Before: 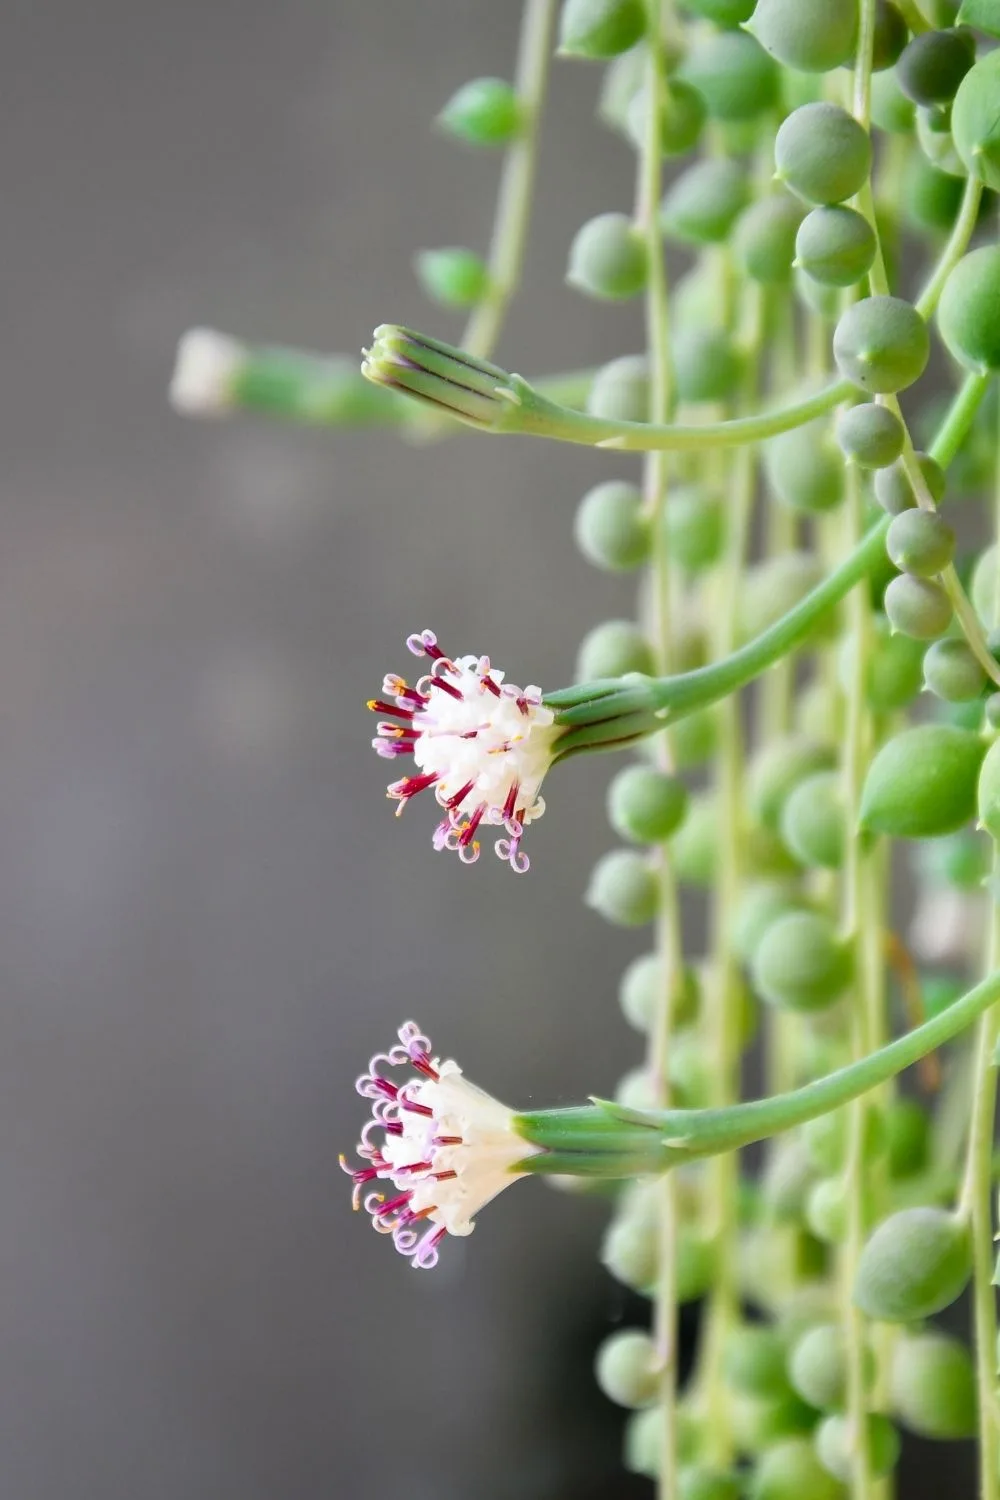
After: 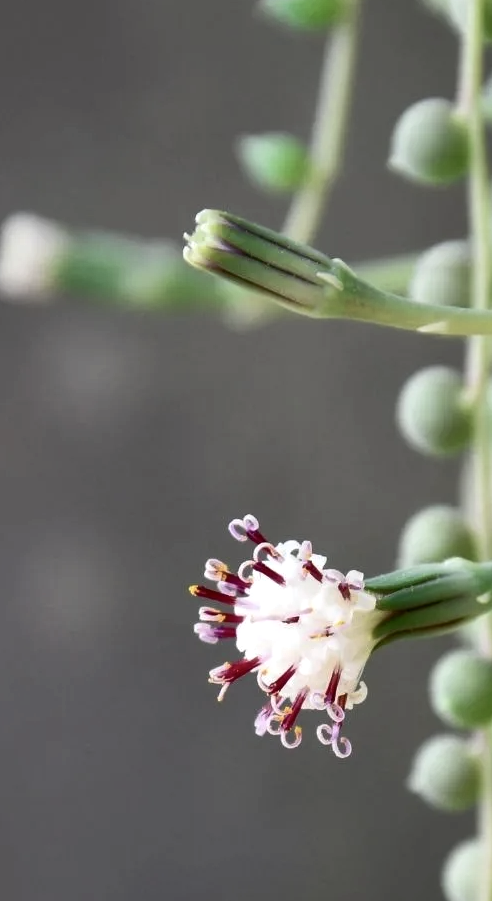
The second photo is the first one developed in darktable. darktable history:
crop: left 17.835%, top 7.675%, right 32.881%, bottom 32.213%
color balance rgb: perceptual saturation grading › highlights -31.88%, perceptual saturation grading › mid-tones 5.8%, perceptual saturation grading › shadows 18.12%, perceptual brilliance grading › highlights 3.62%, perceptual brilliance grading › mid-tones -18.12%, perceptual brilliance grading › shadows -41.3%
